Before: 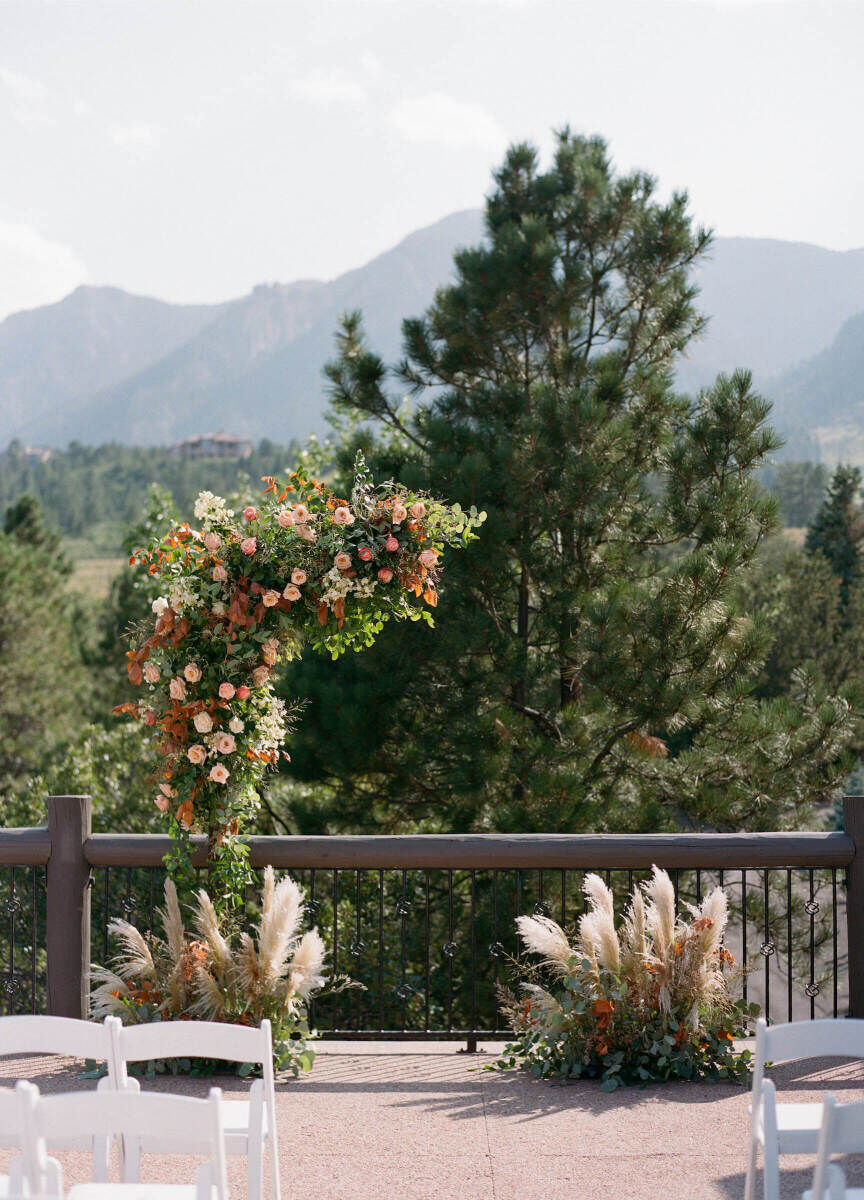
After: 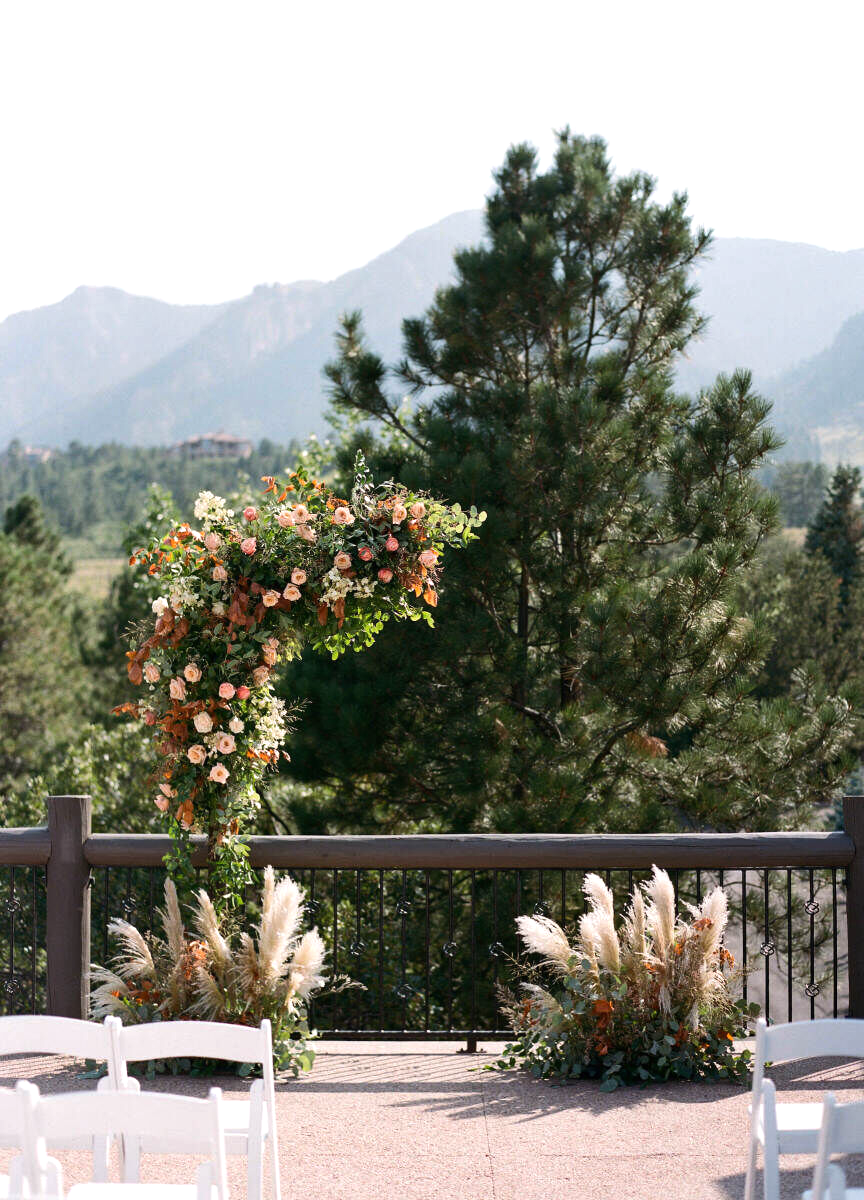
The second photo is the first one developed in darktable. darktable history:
tone equalizer: -8 EV -0.428 EV, -7 EV -0.395 EV, -6 EV -0.335 EV, -5 EV -0.249 EV, -3 EV 0.246 EV, -2 EV 0.347 EV, -1 EV 0.393 EV, +0 EV 0.439 EV, edges refinement/feathering 500, mask exposure compensation -1.57 EV, preserve details no
